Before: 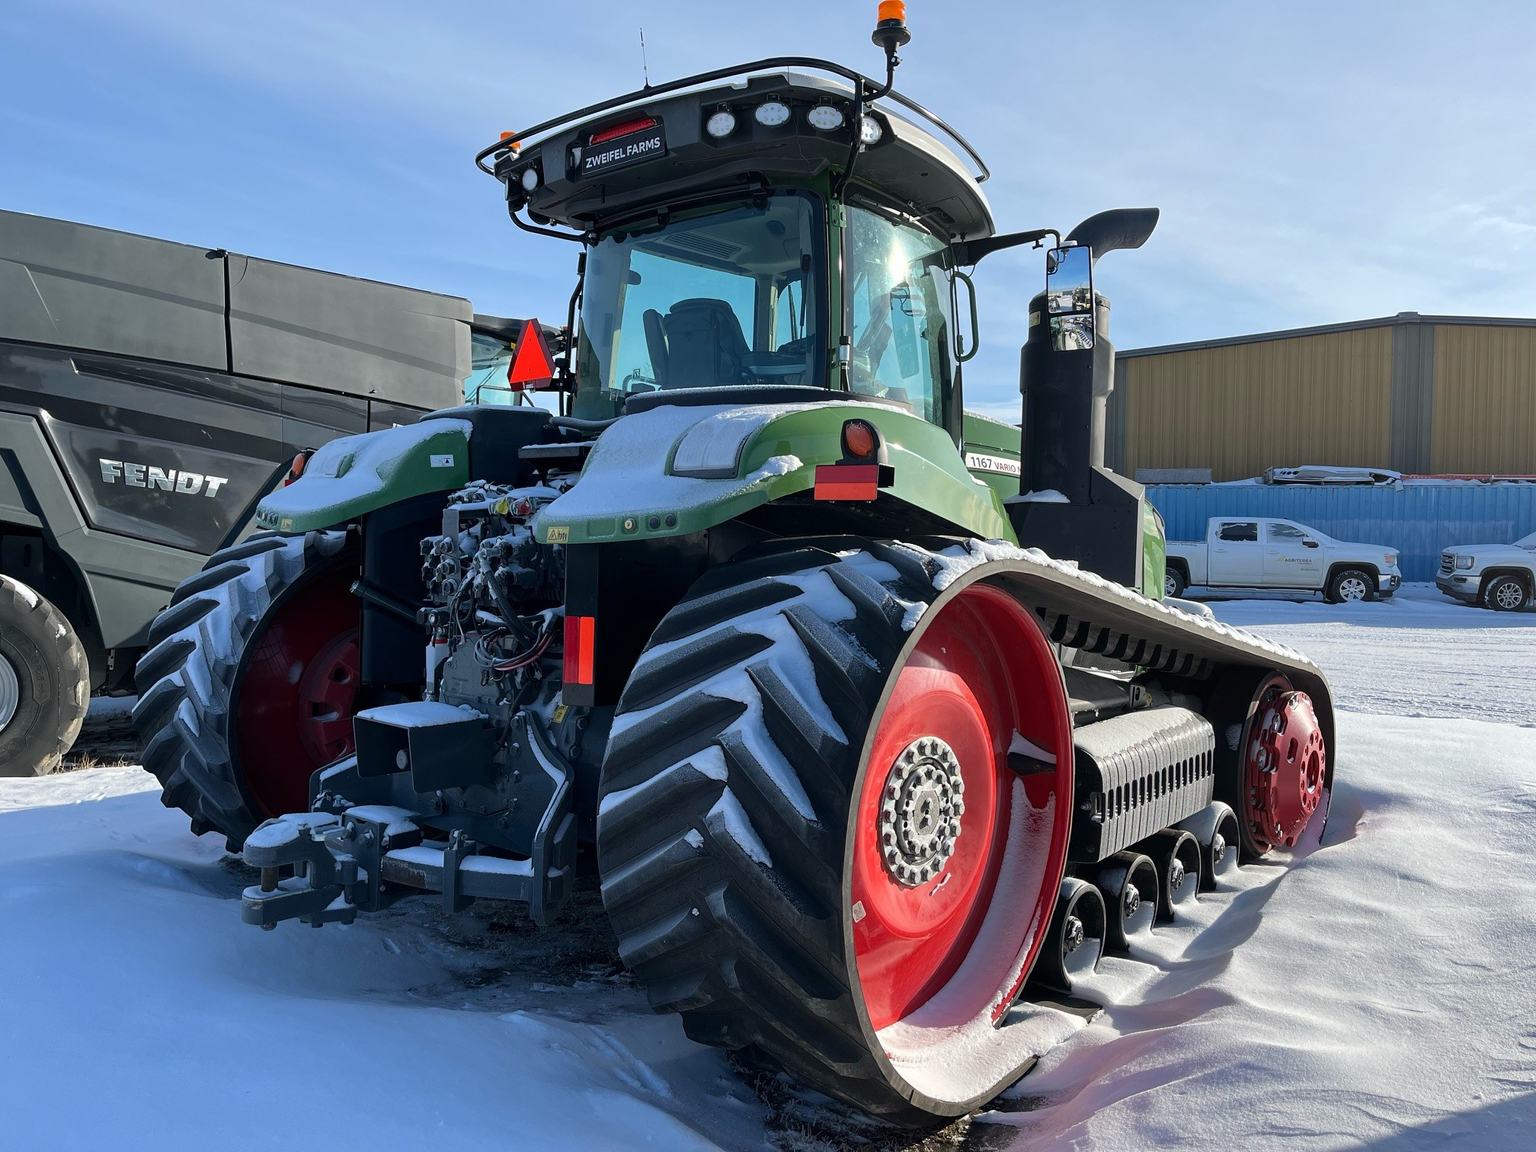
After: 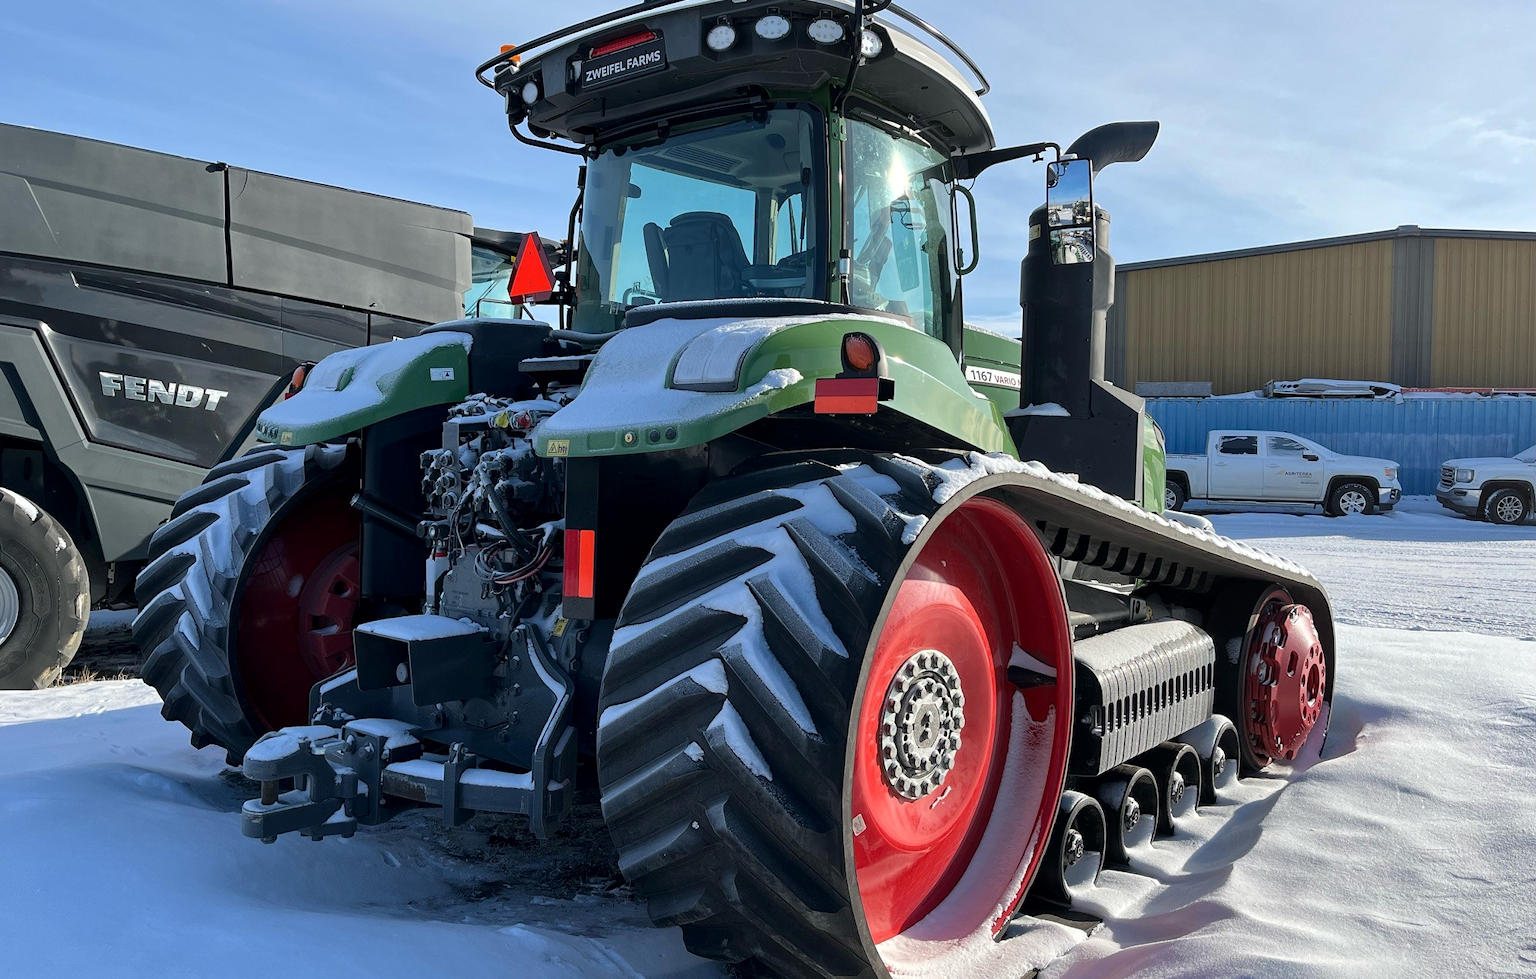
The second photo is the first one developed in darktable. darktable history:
exposure: compensate highlight preservation false
crop: top 7.565%, bottom 7.446%
local contrast: mode bilateral grid, contrast 20, coarseness 50, detail 119%, midtone range 0.2
